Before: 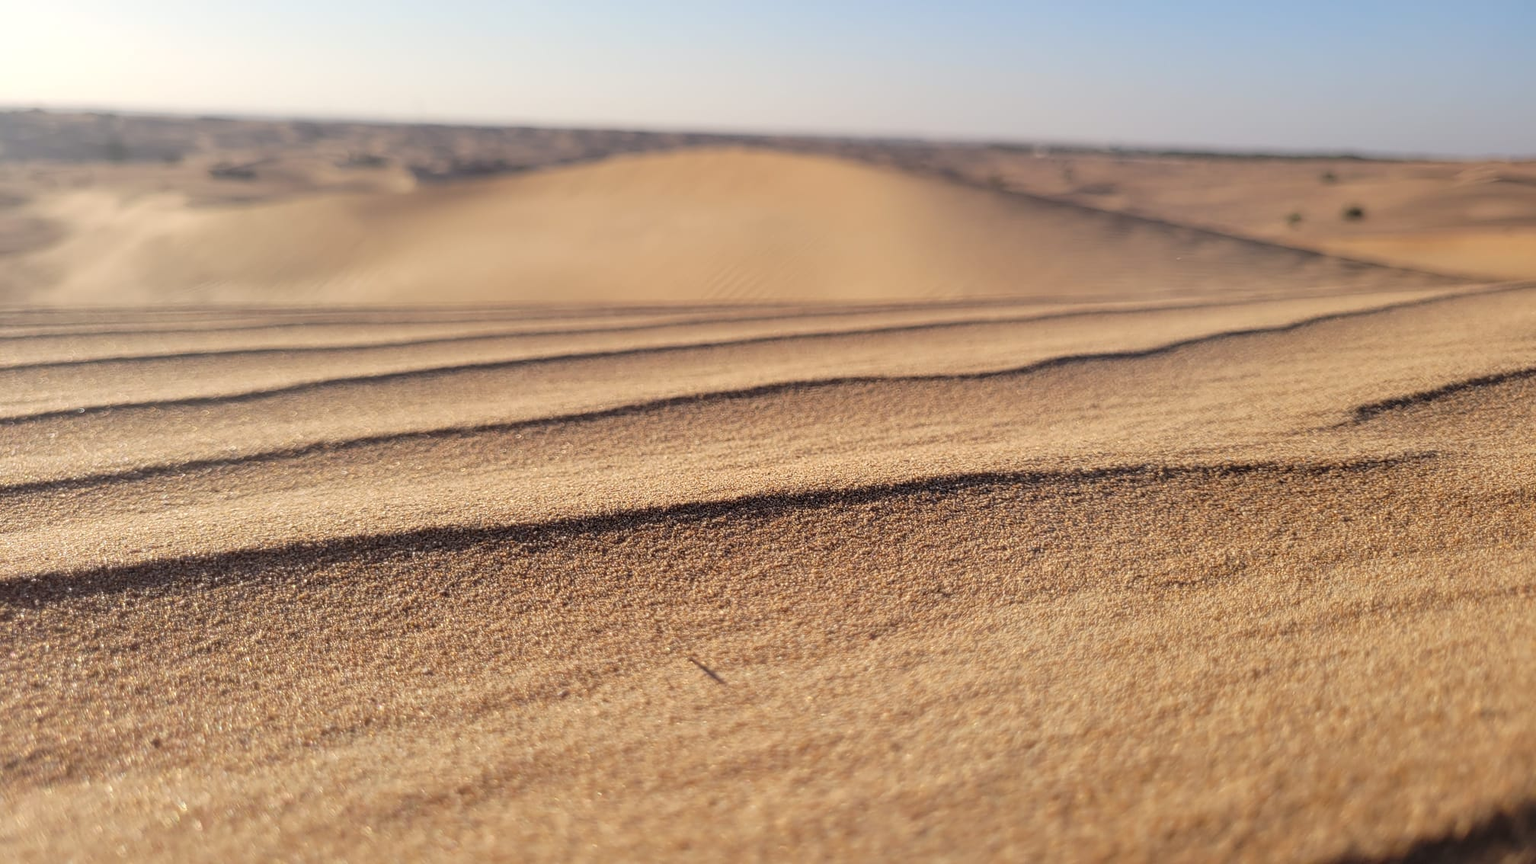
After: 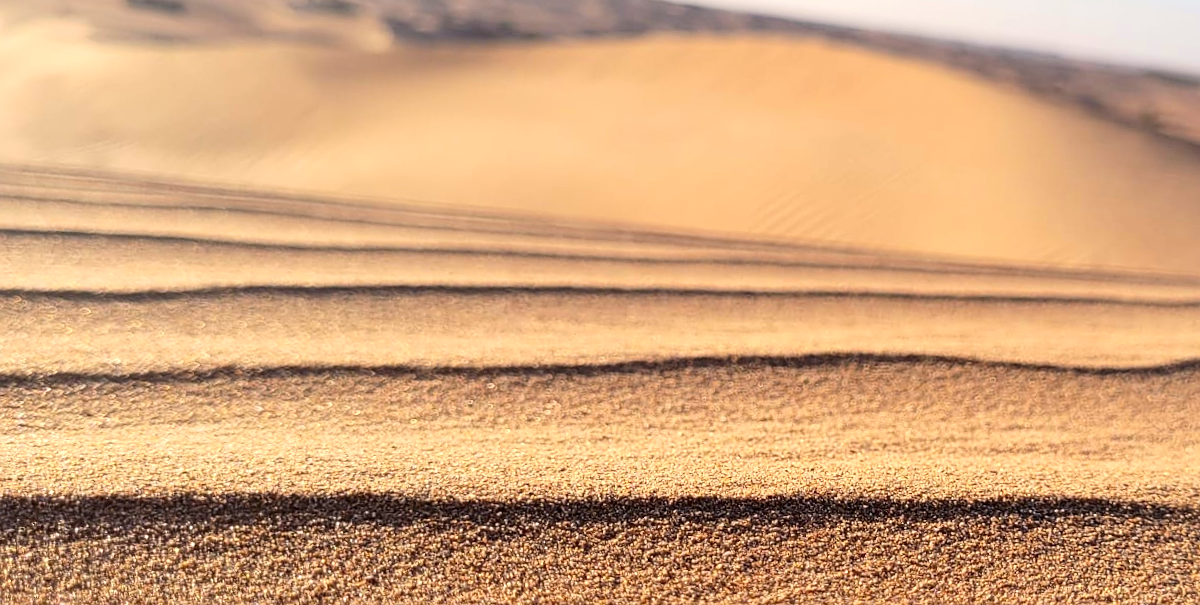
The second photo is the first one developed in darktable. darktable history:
sharpen: amount 0.214
crop and rotate: angle -6.12°, left 2.032%, top 6.758%, right 27.453%, bottom 30.028%
color calibration: illuminant same as pipeline (D50), adaptation XYZ, x 0.346, y 0.358, temperature 5016.66 K
contrast brightness saturation: contrast 0.173, saturation 0.304
tone equalizer: -8 EV -0.417 EV, -7 EV -0.412 EV, -6 EV -0.361 EV, -5 EV -0.212 EV, -3 EV 0.203 EV, -2 EV 0.36 EV, -1 EV 0.39 EV, +0 EV 0.398 EV, mask exposure compensation -0.513 EV
